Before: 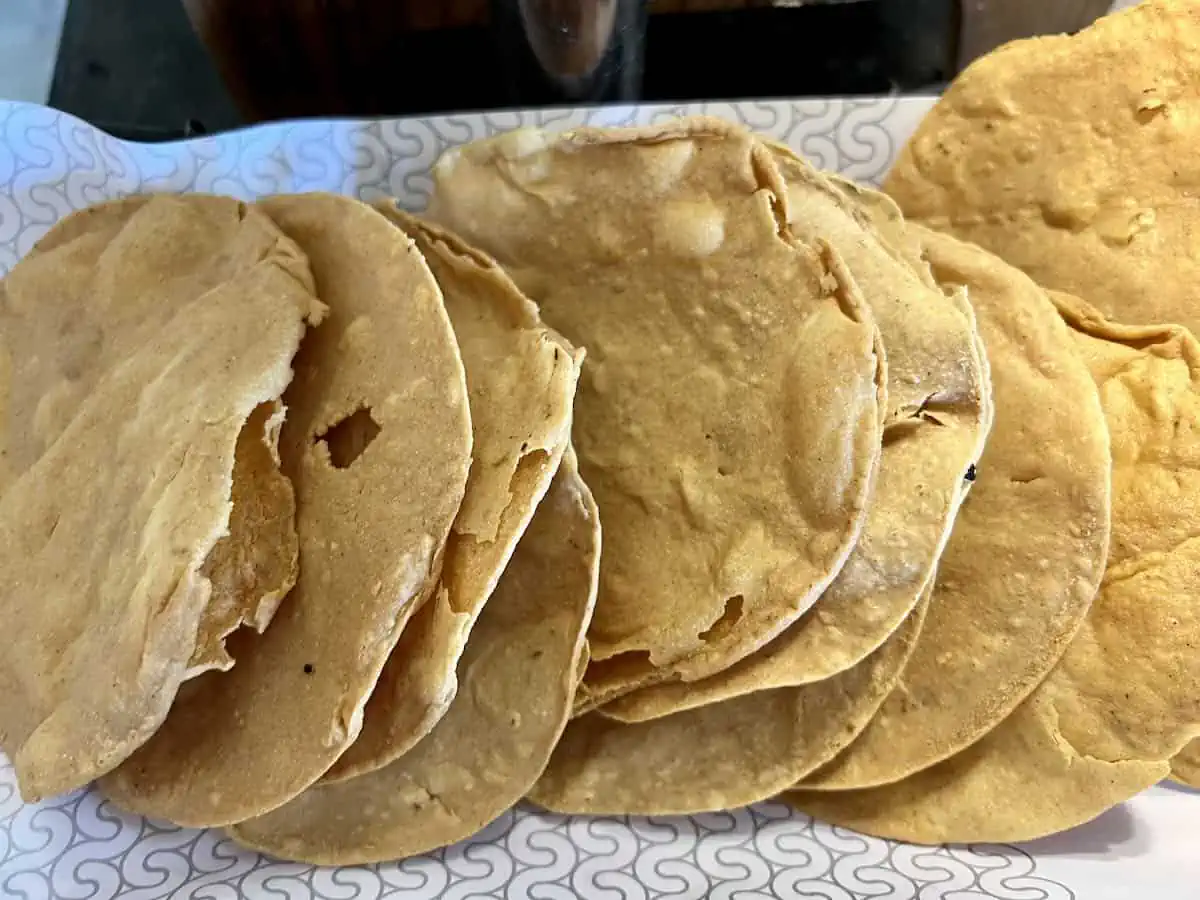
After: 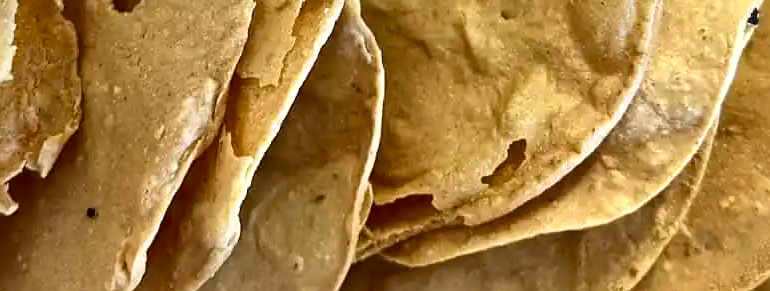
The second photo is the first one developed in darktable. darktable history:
crop: left 18.132%, top 50.752%, right 17.685%, bottom 16.836%
local contrast: mode bilateral grid, contrast 24, coarseness 46, detail 152%, midtone range 0.2
